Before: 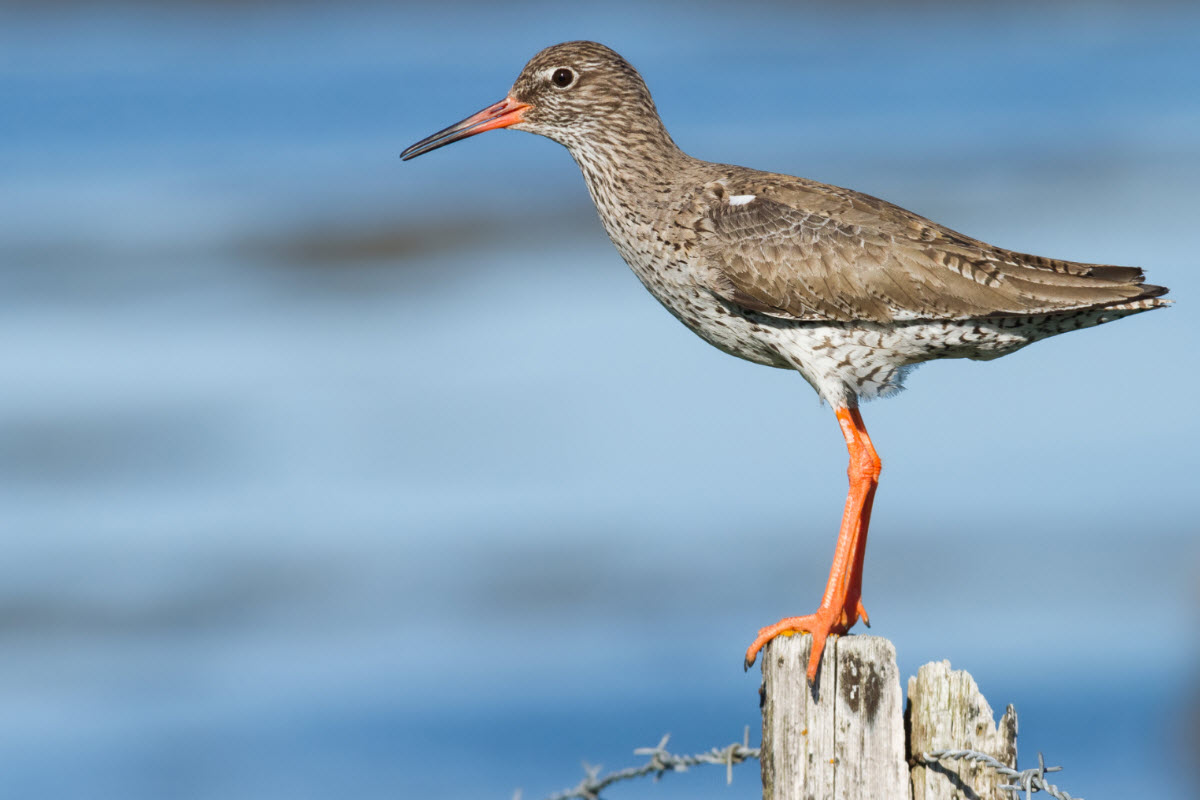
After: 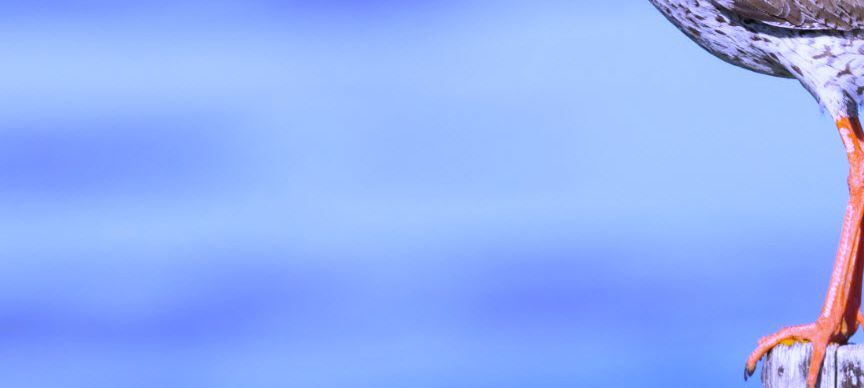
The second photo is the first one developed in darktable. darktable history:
white balance: red 0.98, blue 1.61
crop: top 36.498%, right 27.964%, bottom 14.995%
